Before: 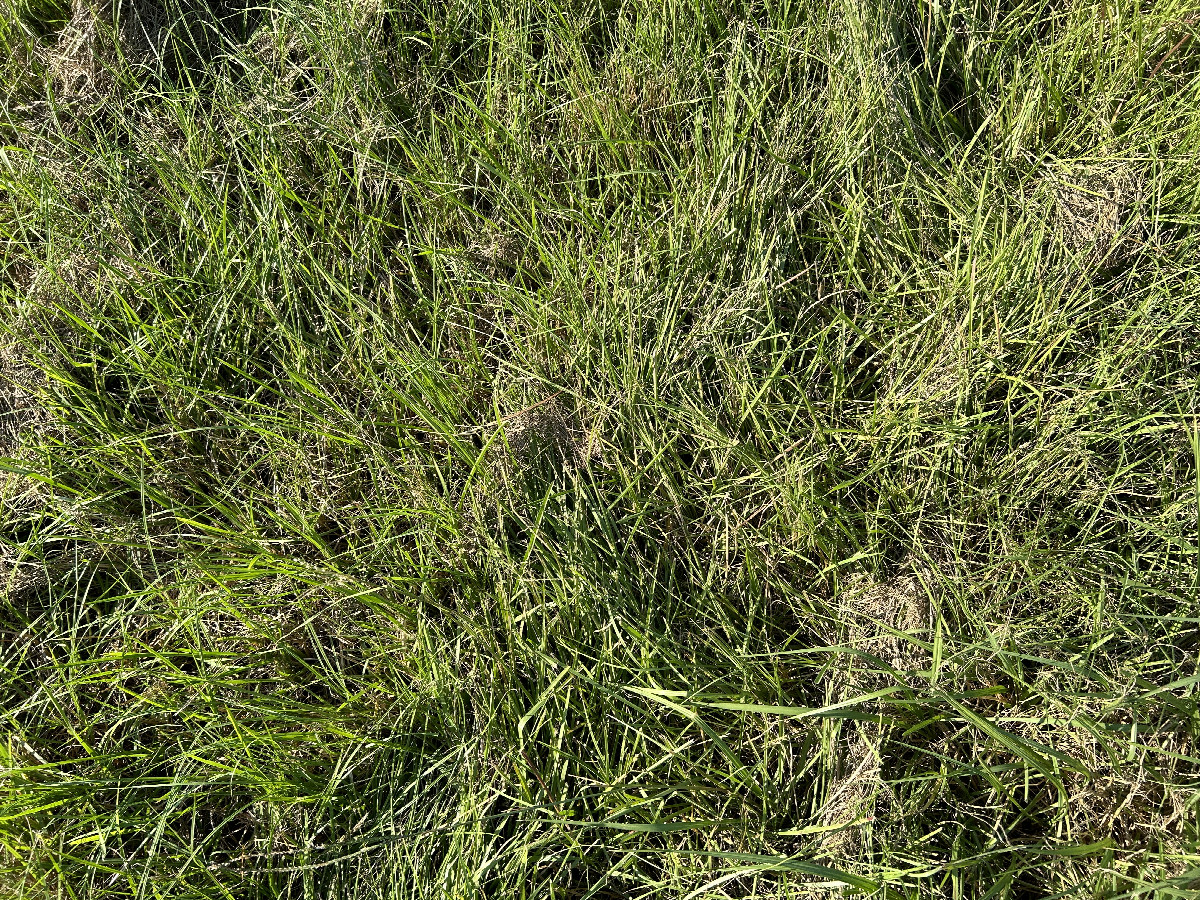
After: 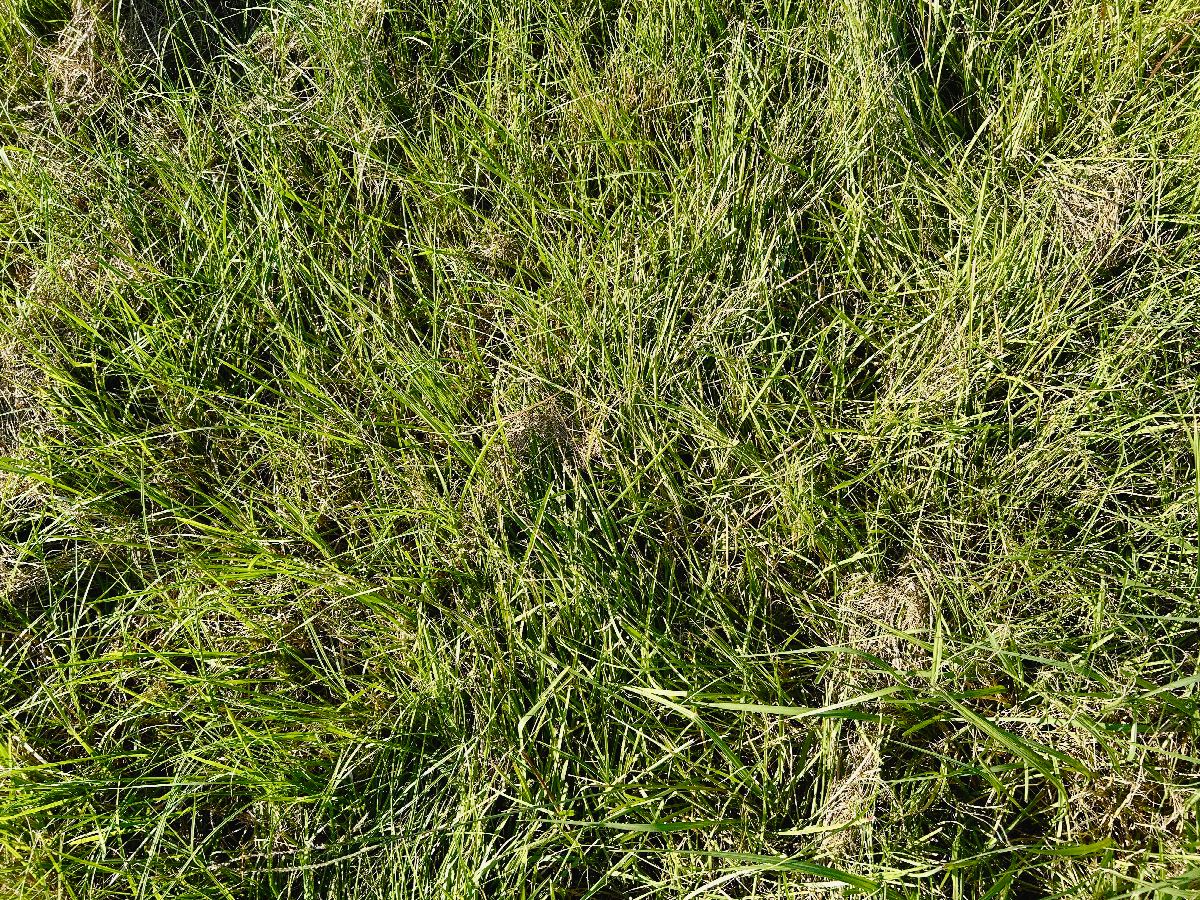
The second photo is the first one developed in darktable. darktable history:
color balance rgb: linear chroma grading › global chroma 0.458%, perceptual saturation grading › global saturation 20%, perceptual saturation grading › highlights -25.703%, perceptual saturation grading › shadows 49.38%, global vibrance 20%
tone curve: curves: ch0 [(0, 0.021) (0.049, 0.044) (0.152, 0.14) (0.328, 0.377) (0.473, 0.543) (0.641, 0.705) (0.868, 0.887) (1, 0.969)]; ch1 [(0, 0) (0.302, 0.331) (0.427, 0.433) (0.472, 0.47) (0.502, 0.503) (0.522, 0.526) (0.564, 0.591) (0.602, 0.632) (0.677, 0.701) (0.859, 0.885) (1, 1)]; ch2 [(0, 0) (0.33, 0.301) (0.447, 0.44) (0.487, 0.496) (0.502, 0.516) (0.535, 0.554) (0.565, 0.598) (0.618, 0.629) (1, 1)], preserve colors none
